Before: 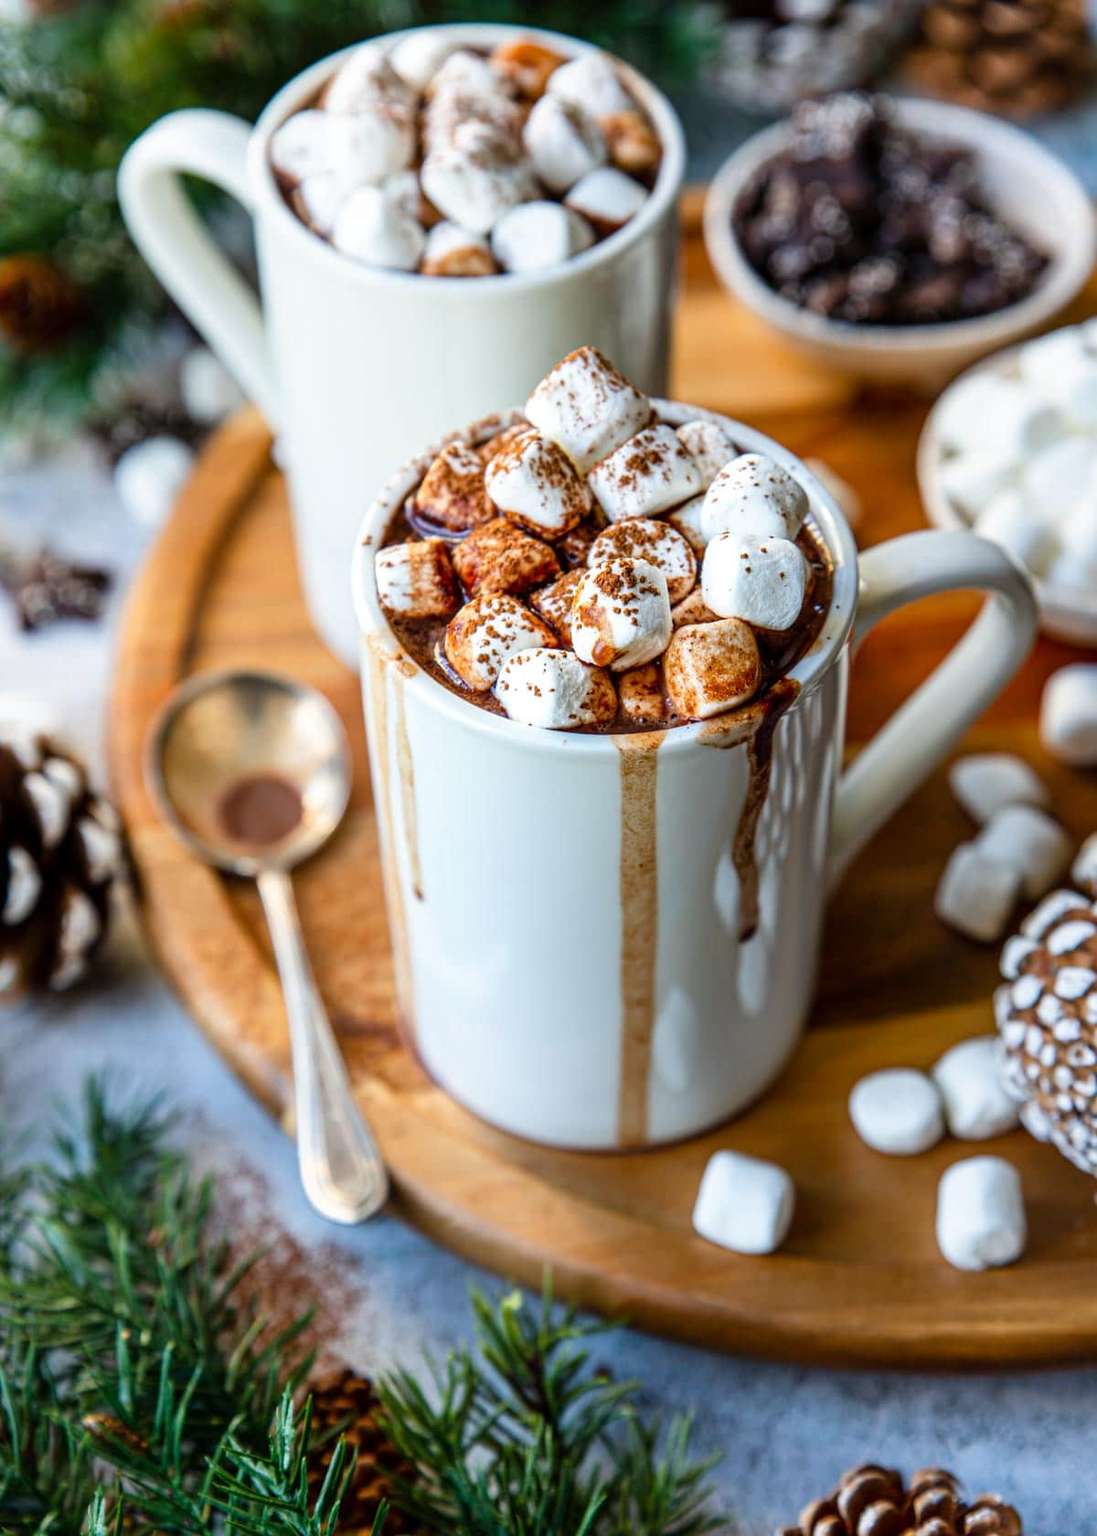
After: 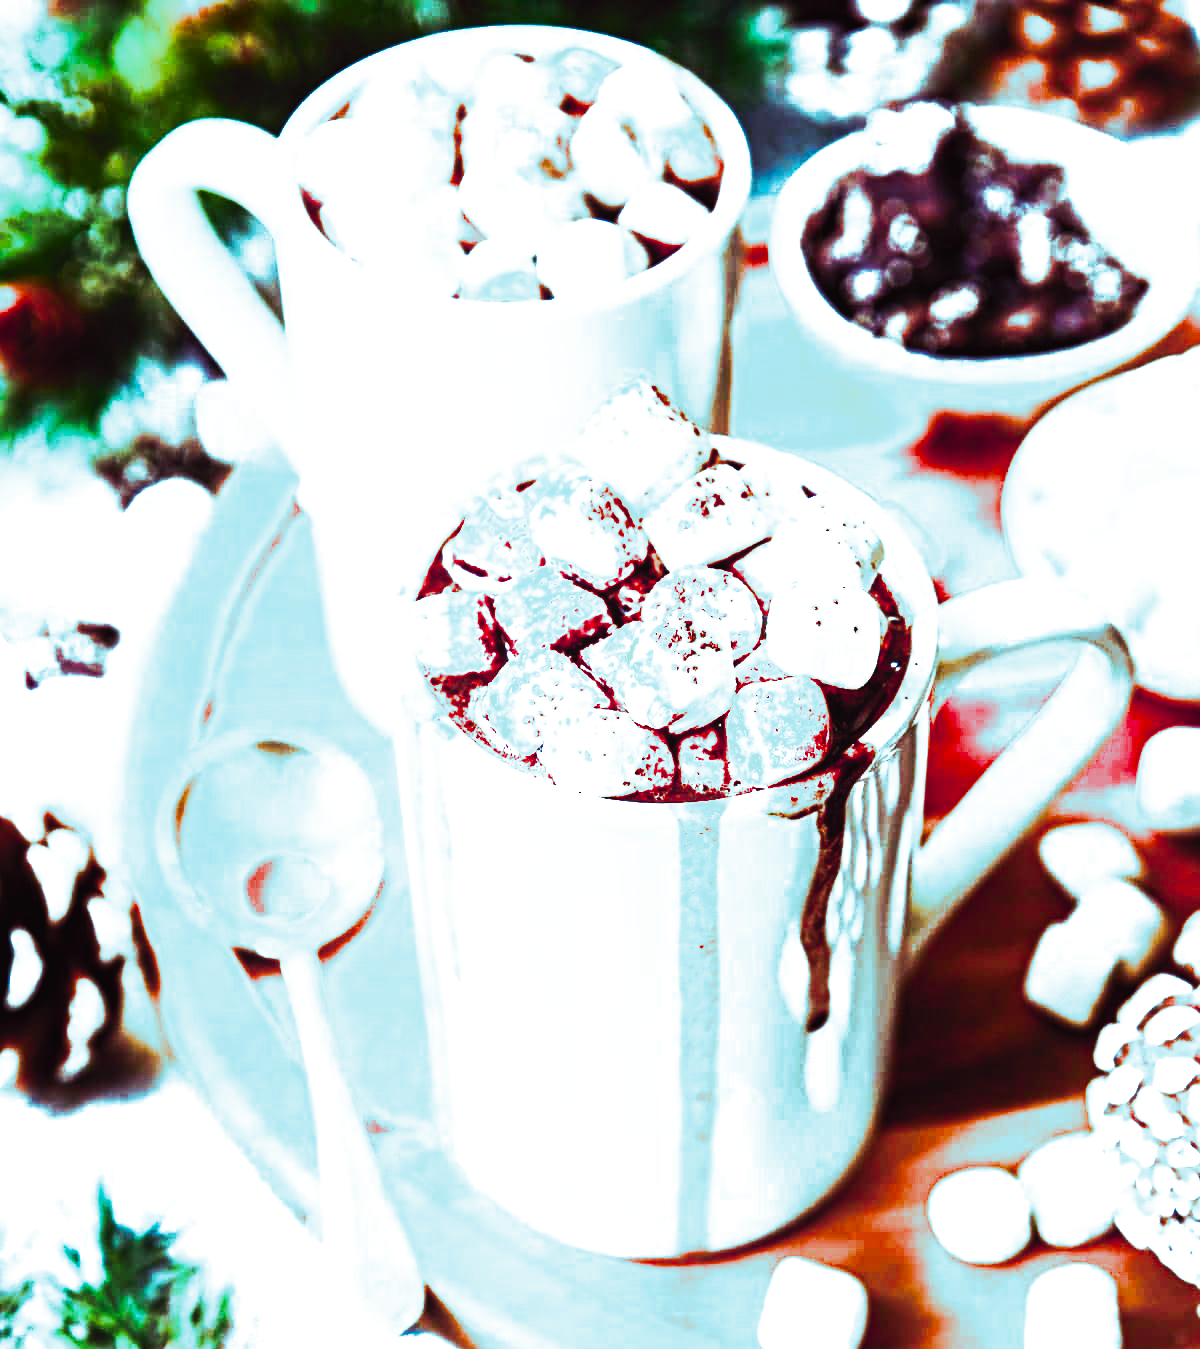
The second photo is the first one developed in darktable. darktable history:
base curve: curves: ch0 [(0, 0) (0.007, 0.004) (0.027, 0.03) (0.046, 0.07) (0.207, 0.54) (0.442, 0.872) (0.673, 0.972) (1, 1)], preserve colors none
contrast brightness saturation: contrast 0.83, brightness 0.59, saturation 0.59
color zones: curves: ch0 [(0.25, 0.5) (0.428, 0.473) (0.75, 0.5)]; ch1 [(0.243, 0.479) (0.398, 0.452) (0.75, 0.5)]
split-toning: shadows › hue 327.6°, highlights › hue 198°, highlights › saturation 0.55, balance -21.25, compress 0%
crop: bottom 19.644%
shadows and highlights: shadows -23.08, highlights 46.15, soften with gaussian
haze removal: compatibility mode true, adaptive false
